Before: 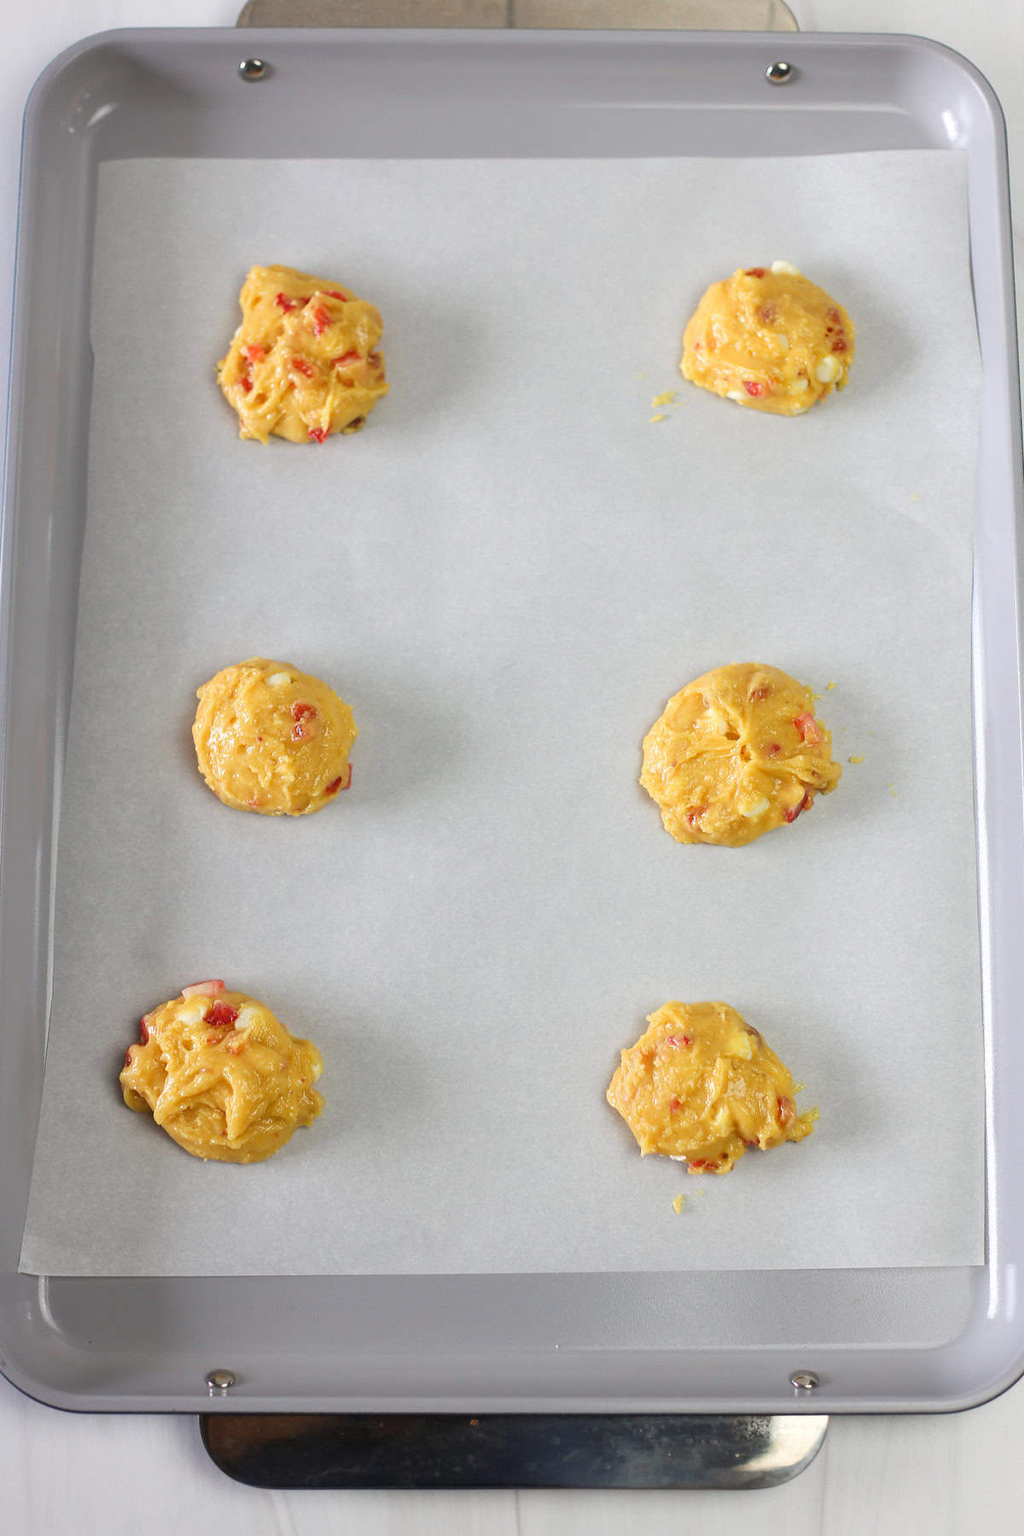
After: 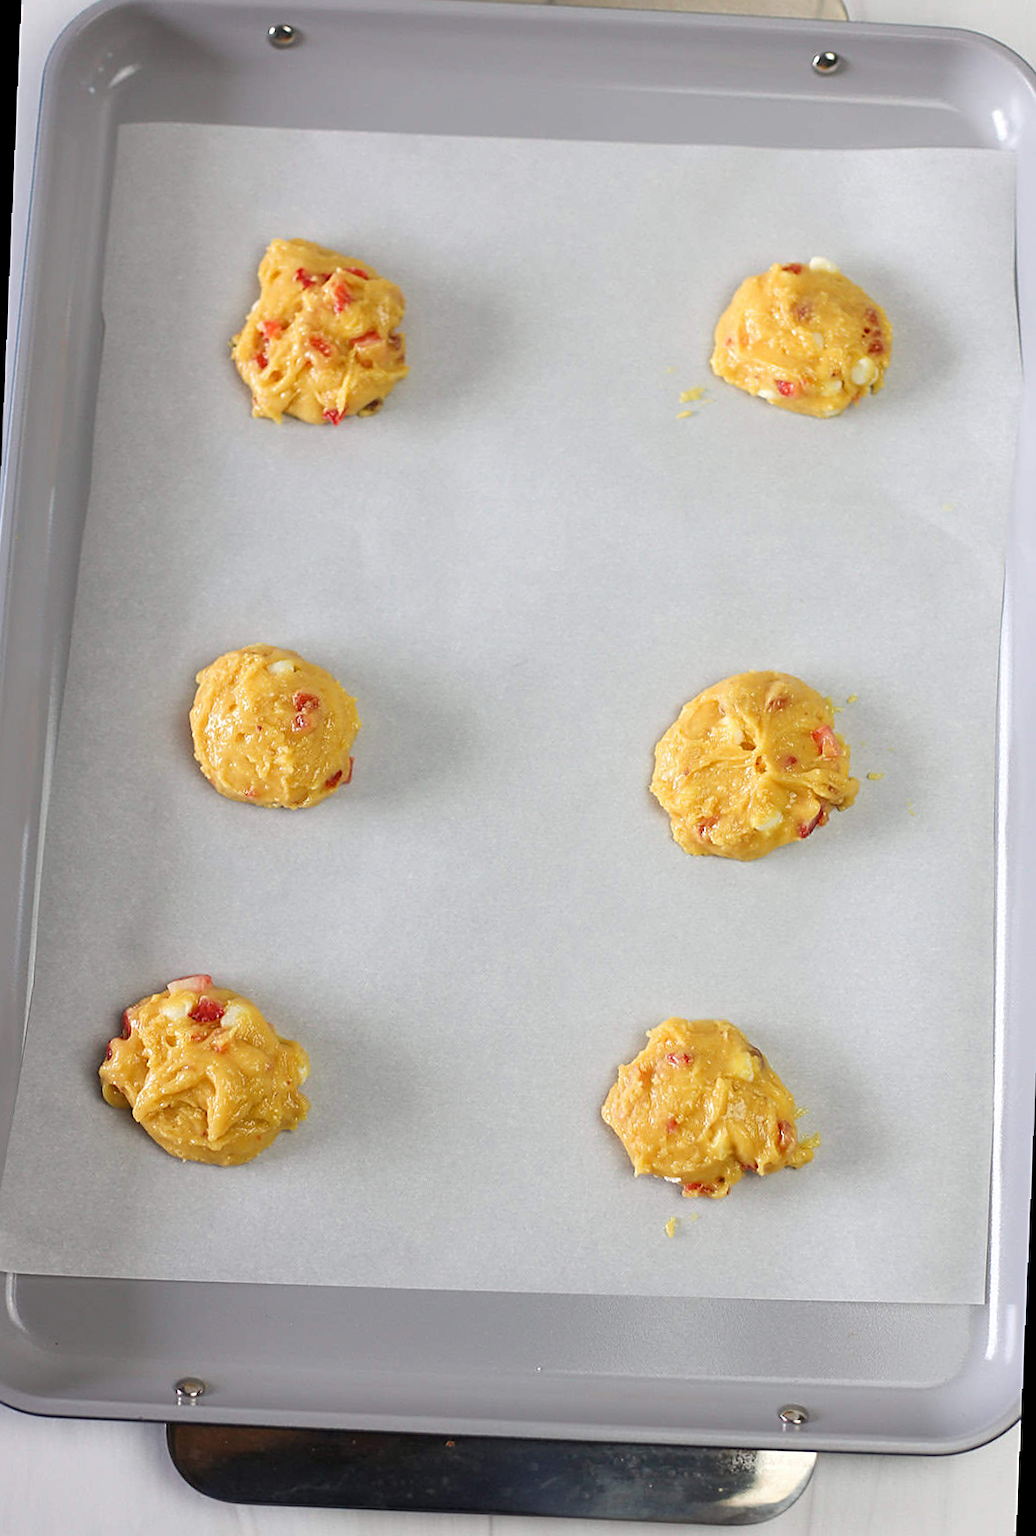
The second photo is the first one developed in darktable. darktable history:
rotate and perspective: rotation 0.8°, automatic cropping off
crop and rotate: angle -1.69°
sharpen: on, module defaults
